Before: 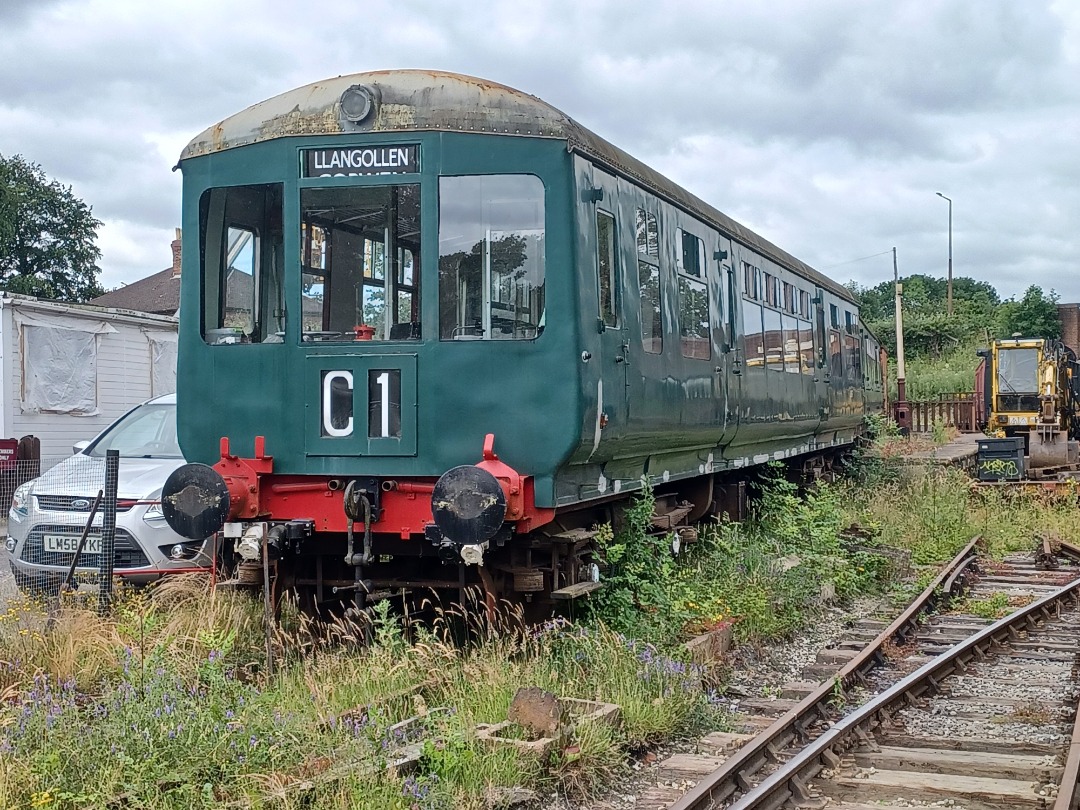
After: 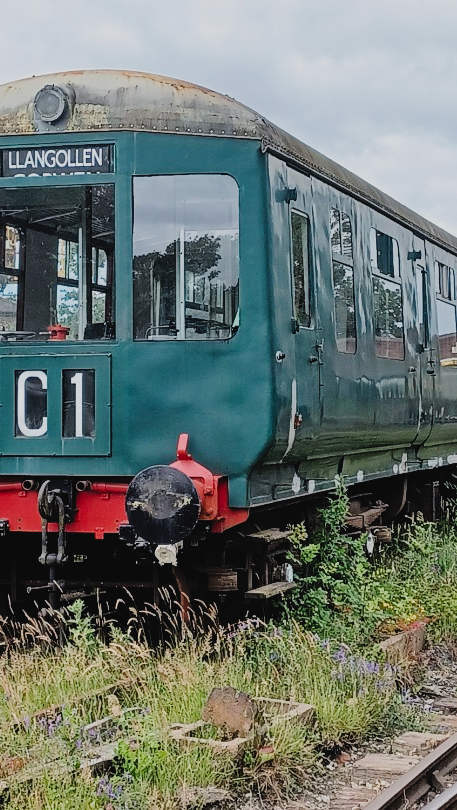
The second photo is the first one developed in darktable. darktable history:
crop: left 28.424%, right 29.199%
tone curve: curves: ch0 [(0, 0.029) (0.099, 0.082) (0.264, 0.253) (0.447, 0.481) (0.678, 0.721) (0.828, 0.857) (0.992, 0.94)]; ch1 [(0, 0) (0.311, 0.266) (0.411, 0.374) (0.481, 0.458) (0.501, 0.499) (0.514, 0.512) (0.575, 0.577) (0.643, 0.648) (0.682, 0.674) (0.802, 0.812) (1, 1)]; ch2 [(0, 0) (0.259, 0.207) (0.323, 0.311) (0.376, 0.353) (0.463, 0.456) (0.498, 0.498) (0.524, 0.512) (0.574, 0.582) (0.648, 0.653) (0.768, 0.728) (1, 1)], preserve colors none
filmic rgb: black relative exposure -7.65 EV, white relative exposure 4.56 EV, threshold 3.05 EV, hardness 3.61, add noise in highlights 0.001, color science v3 (2019), use custom middle-gray values true, contrast in highlights soft, enable highlight reconstruction true
